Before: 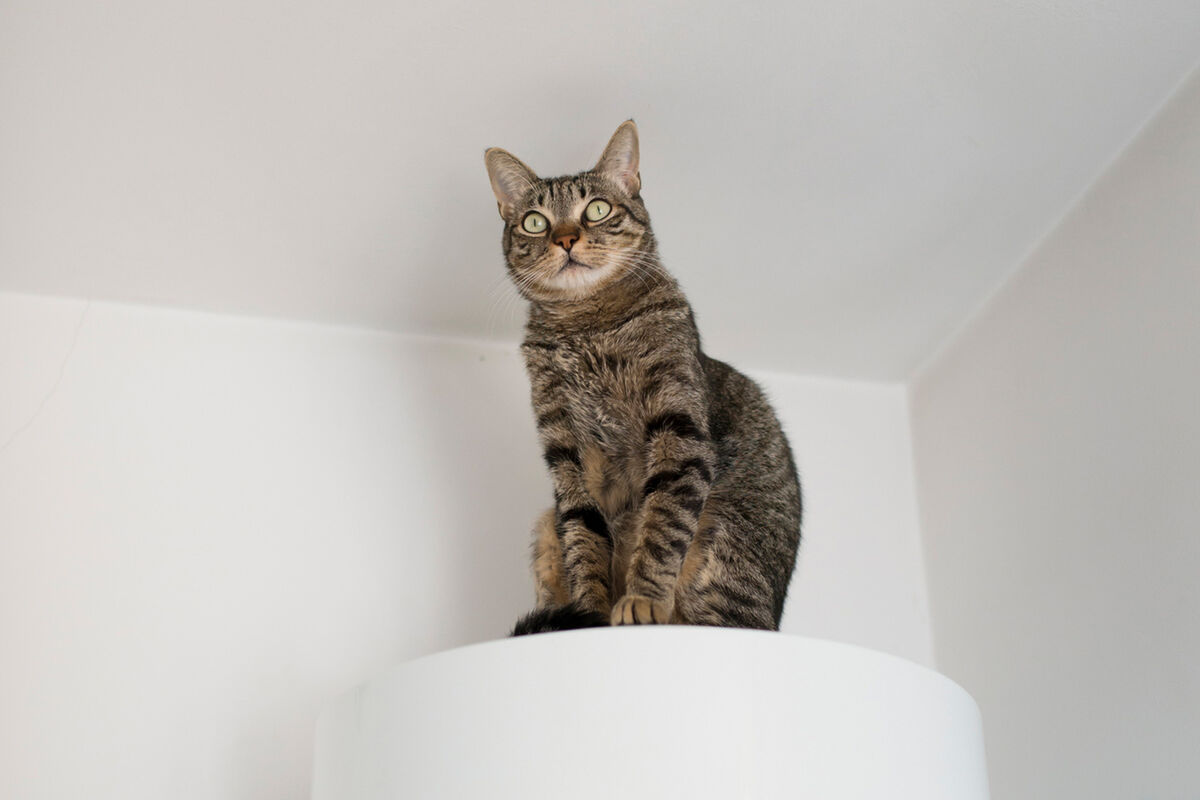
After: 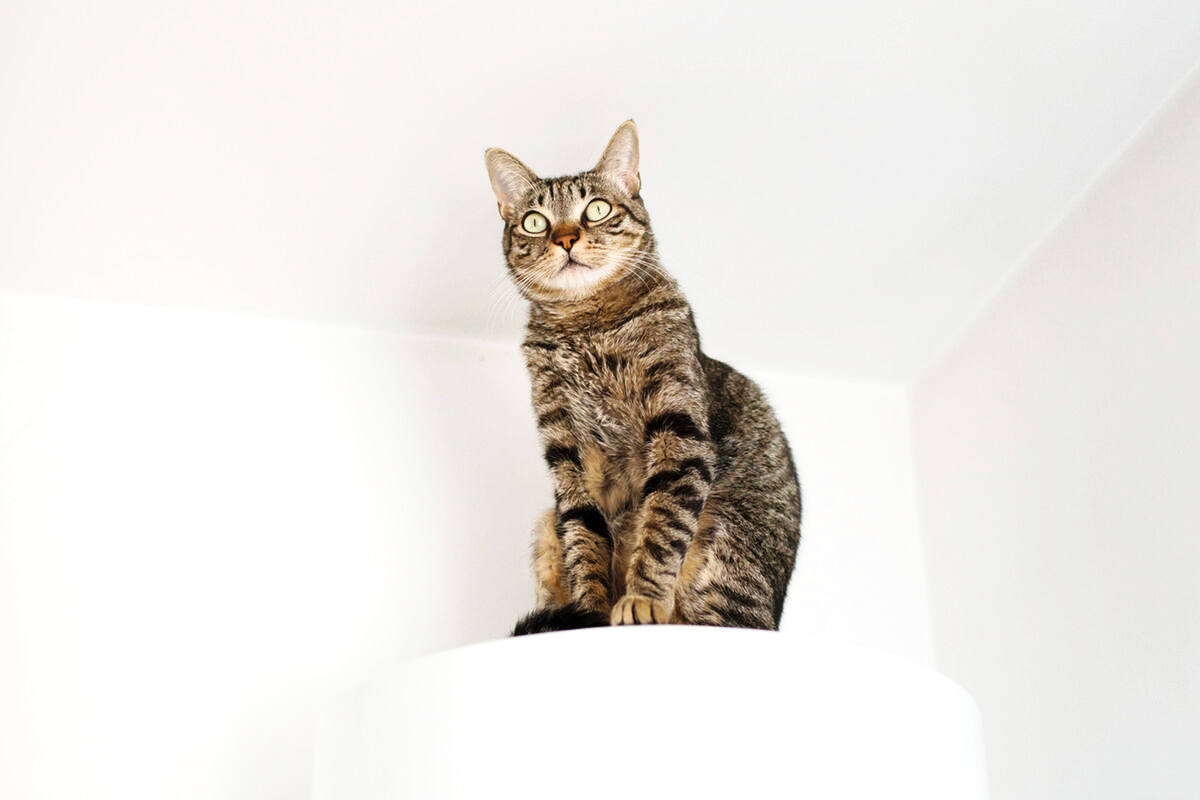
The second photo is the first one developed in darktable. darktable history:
exposure: black level correction 0, exposure 0.5 EV, compensate exposure bias true, compensate highlight preservation false
base curve: curves: ch0 [(0, 0) (0.032, 0.025) (0.121, 0.166) (0.206, 0.329) (0.605, 0.79) (1, 1)], preserve colors none
